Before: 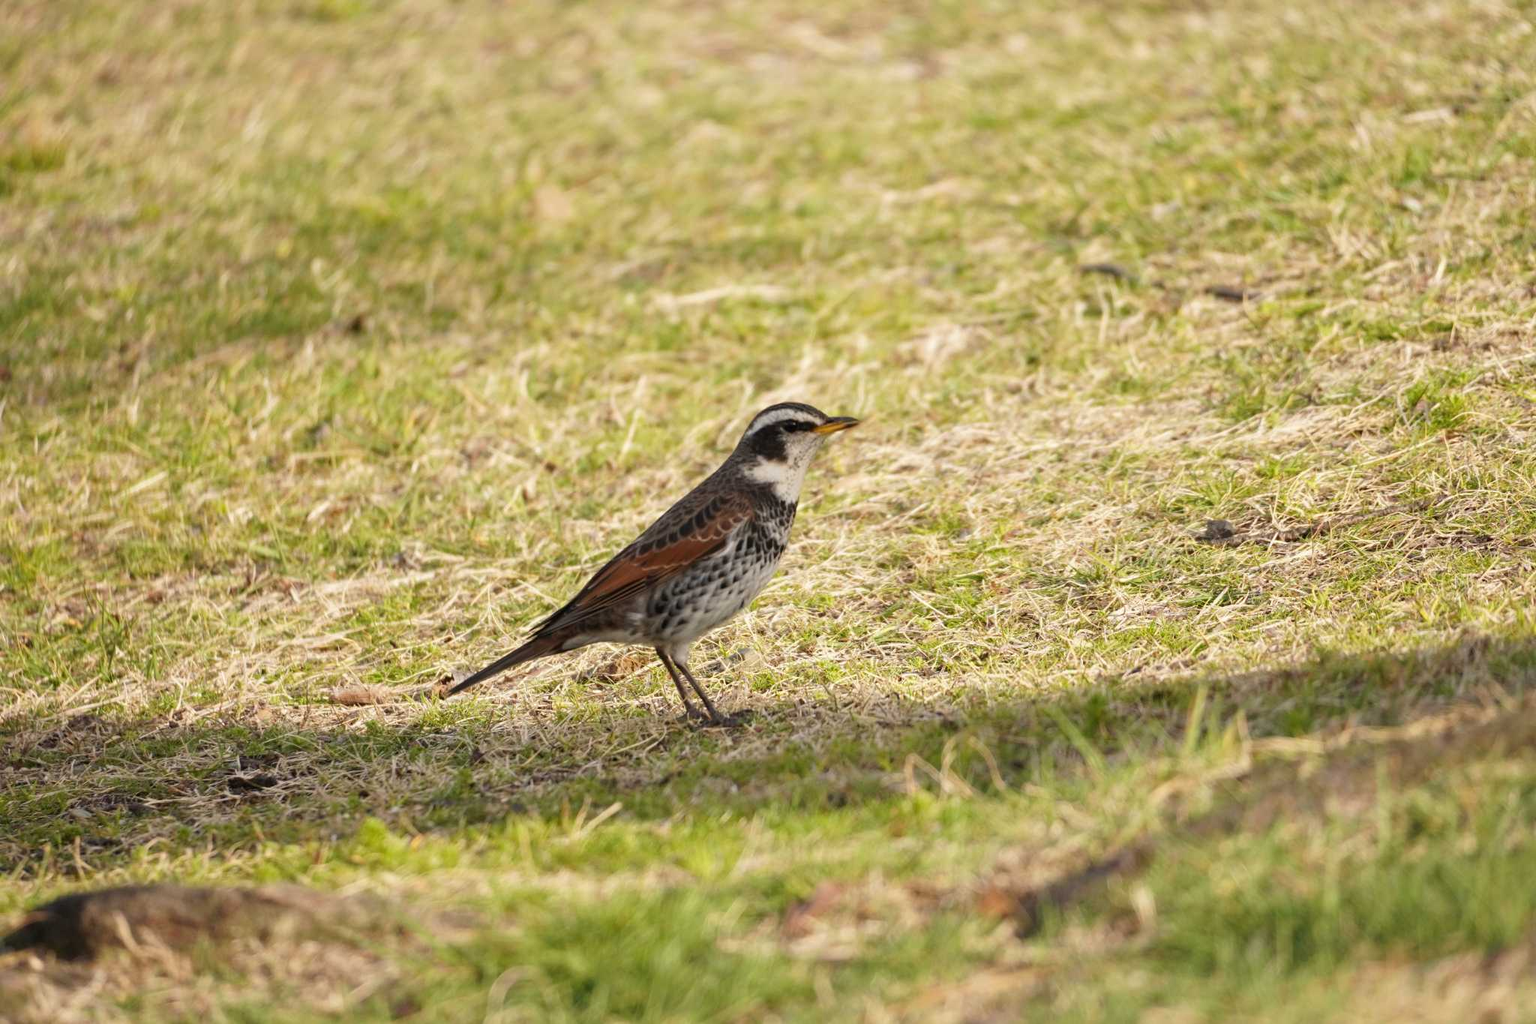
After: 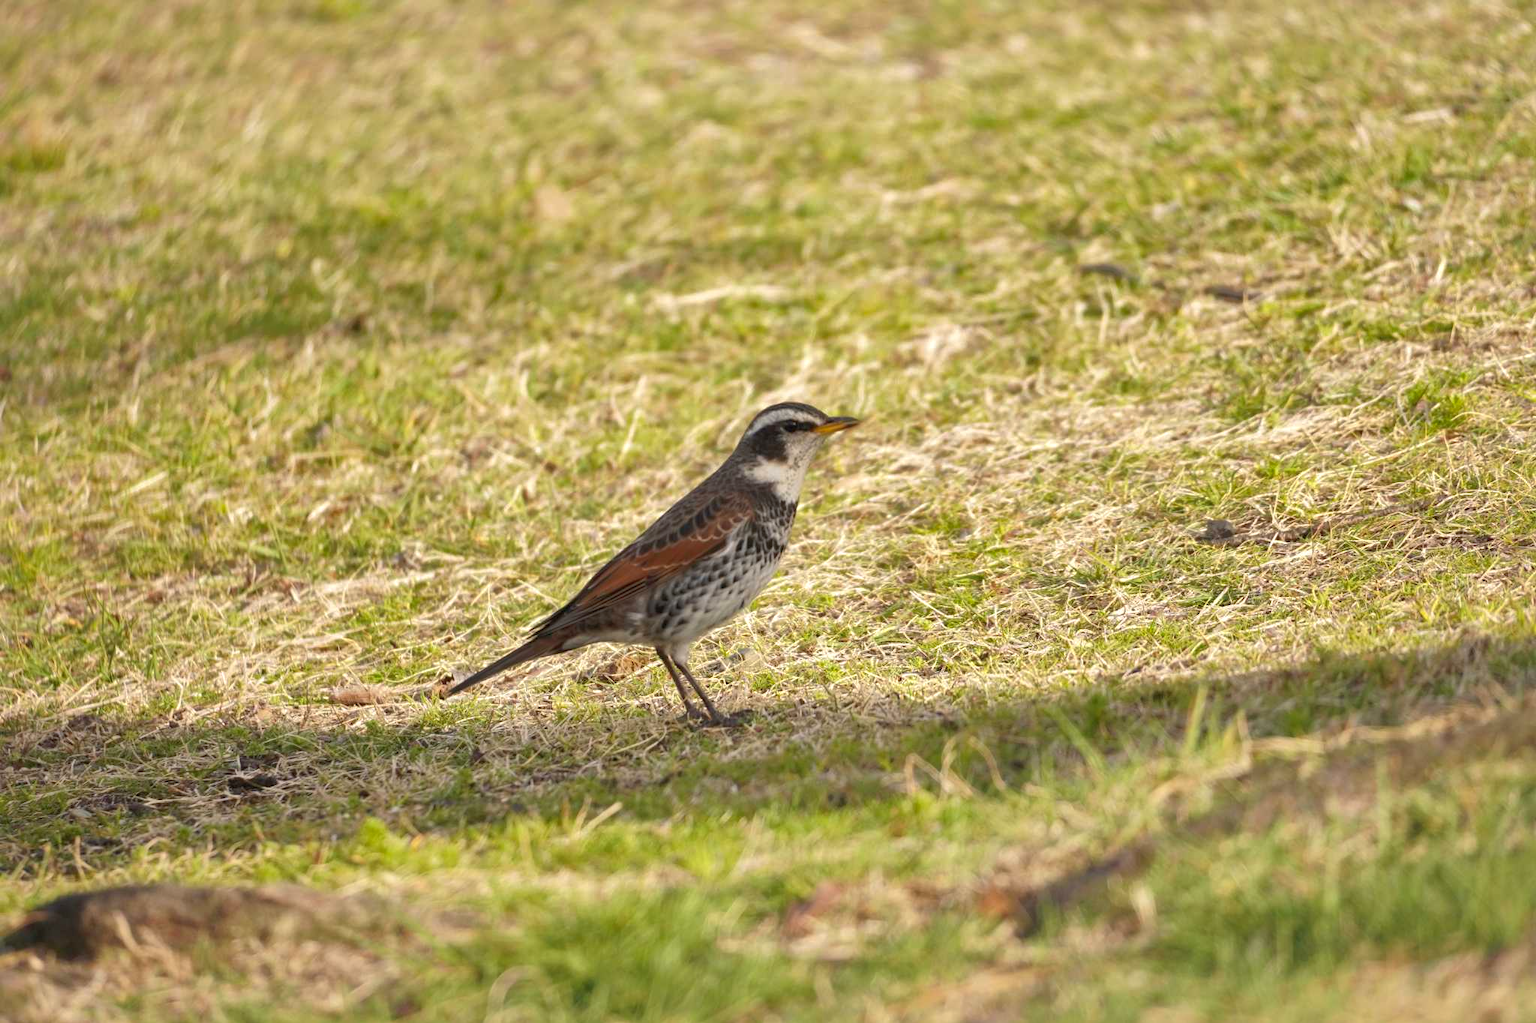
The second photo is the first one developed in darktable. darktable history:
shadows and highlights: on, module defaults
exposure: exposure 0.201 EV, compensate highlight preservation false
